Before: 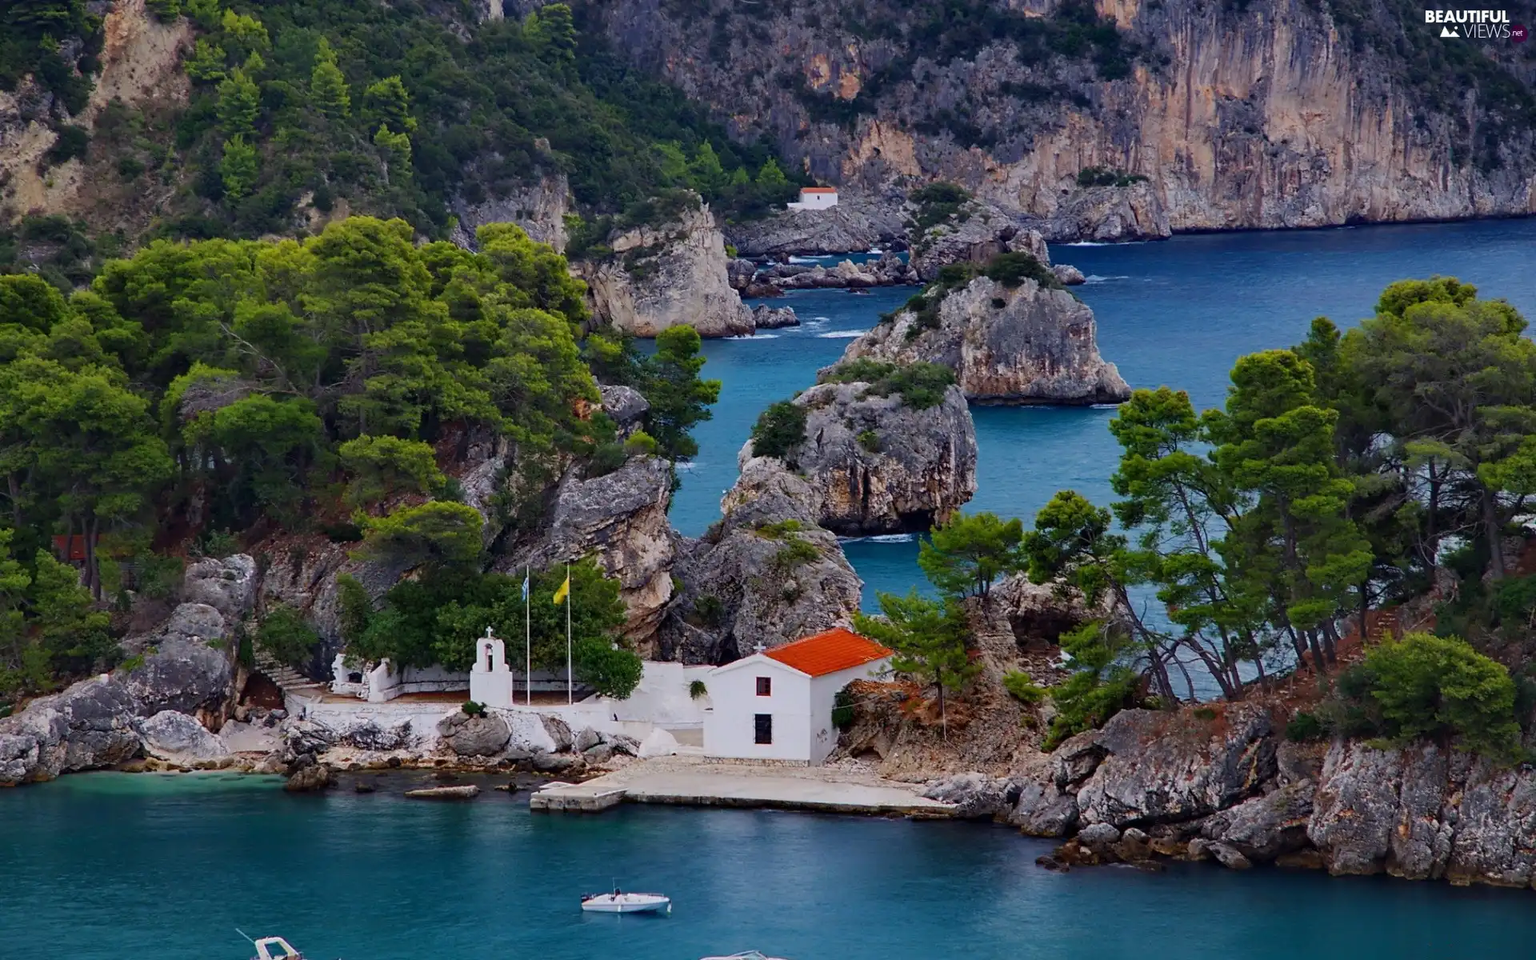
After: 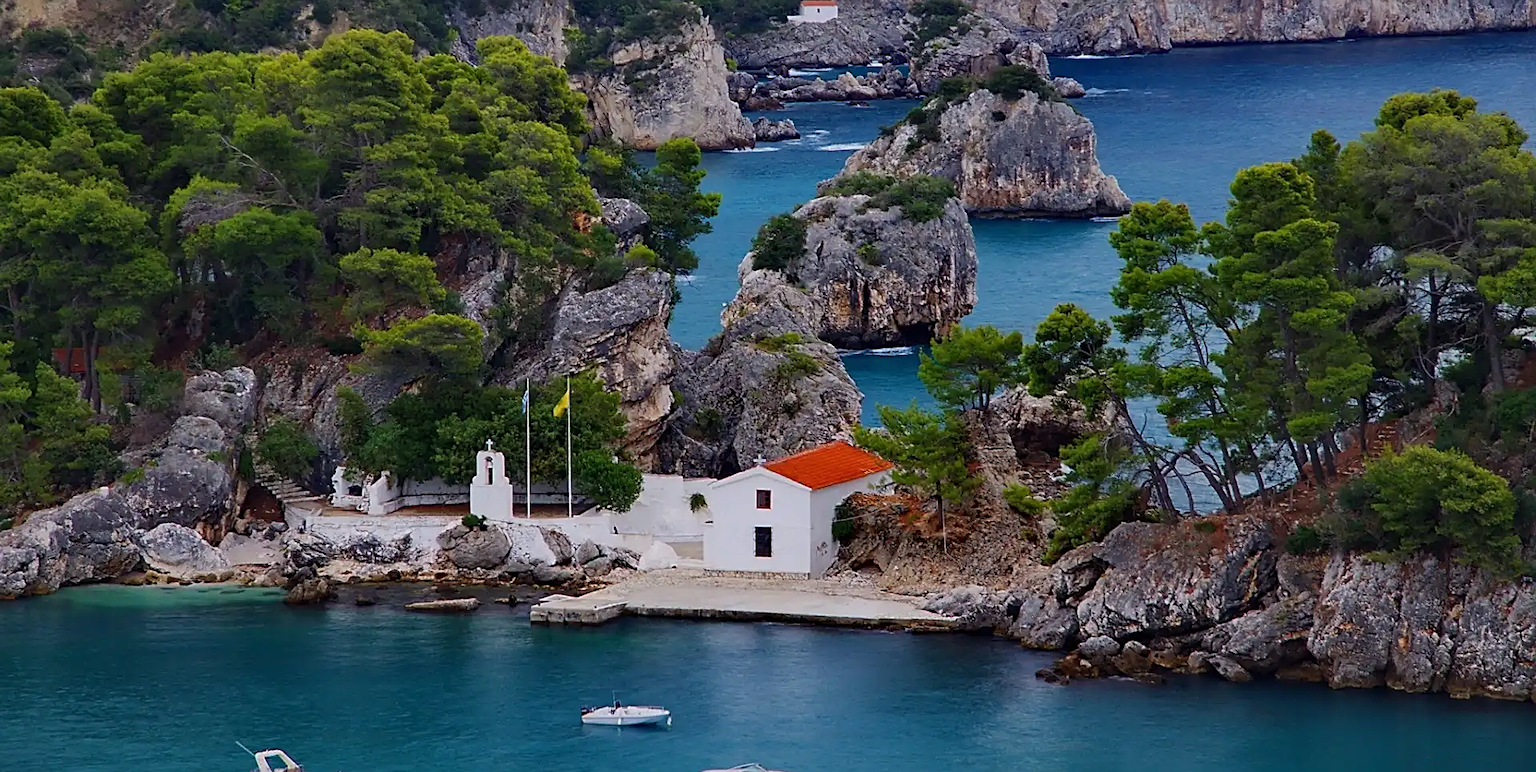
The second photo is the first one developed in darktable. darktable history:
crop and rotate: top 19.51%
tone equalizer: on, module defaults
sharpen: on, module defaults
